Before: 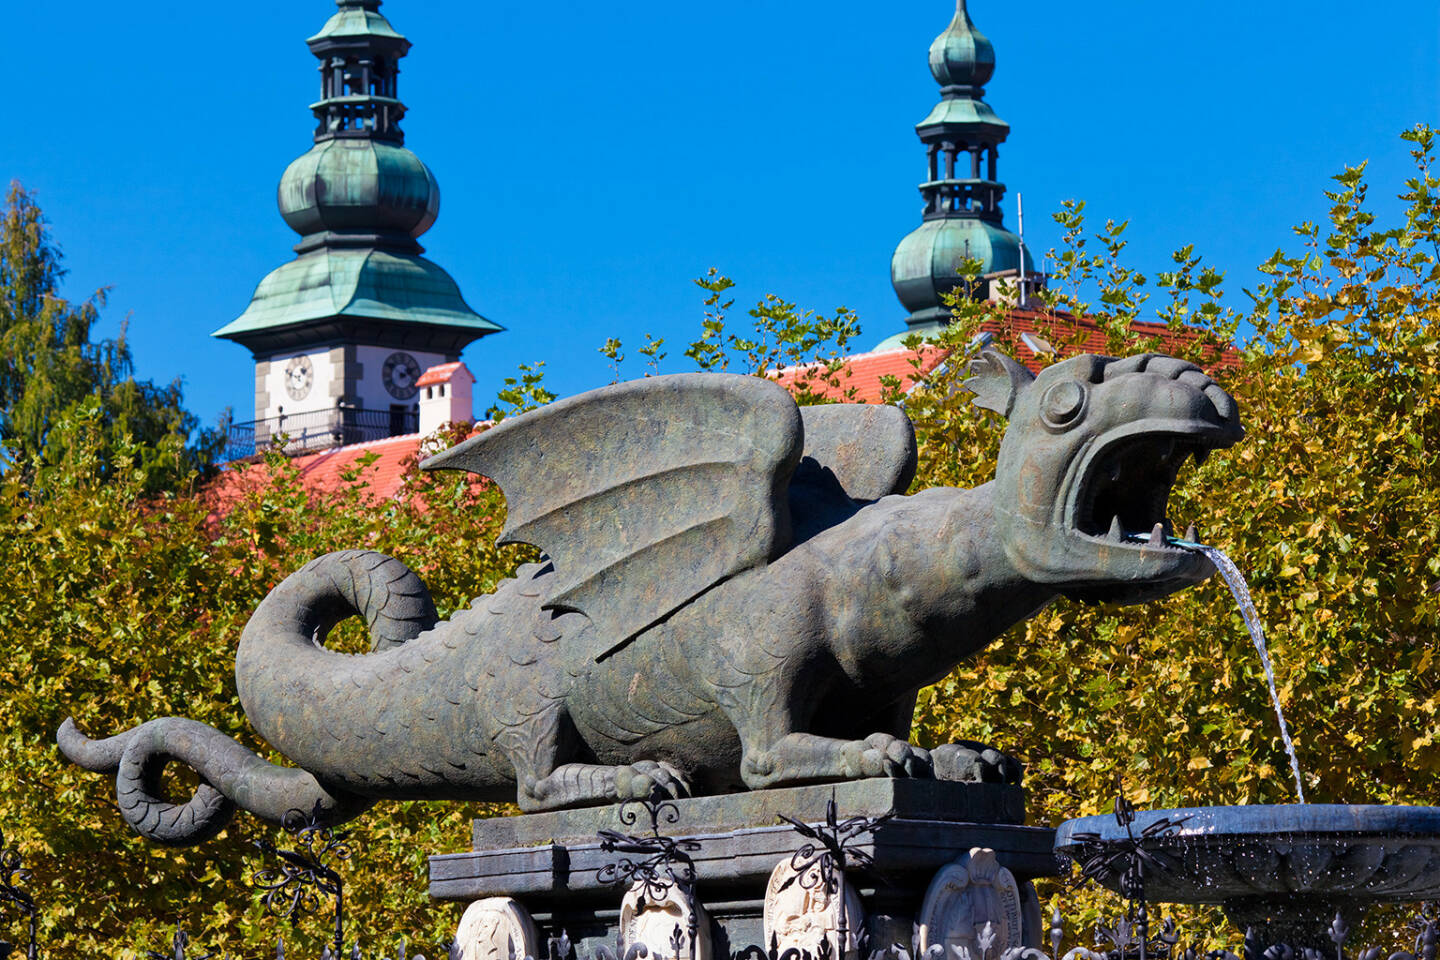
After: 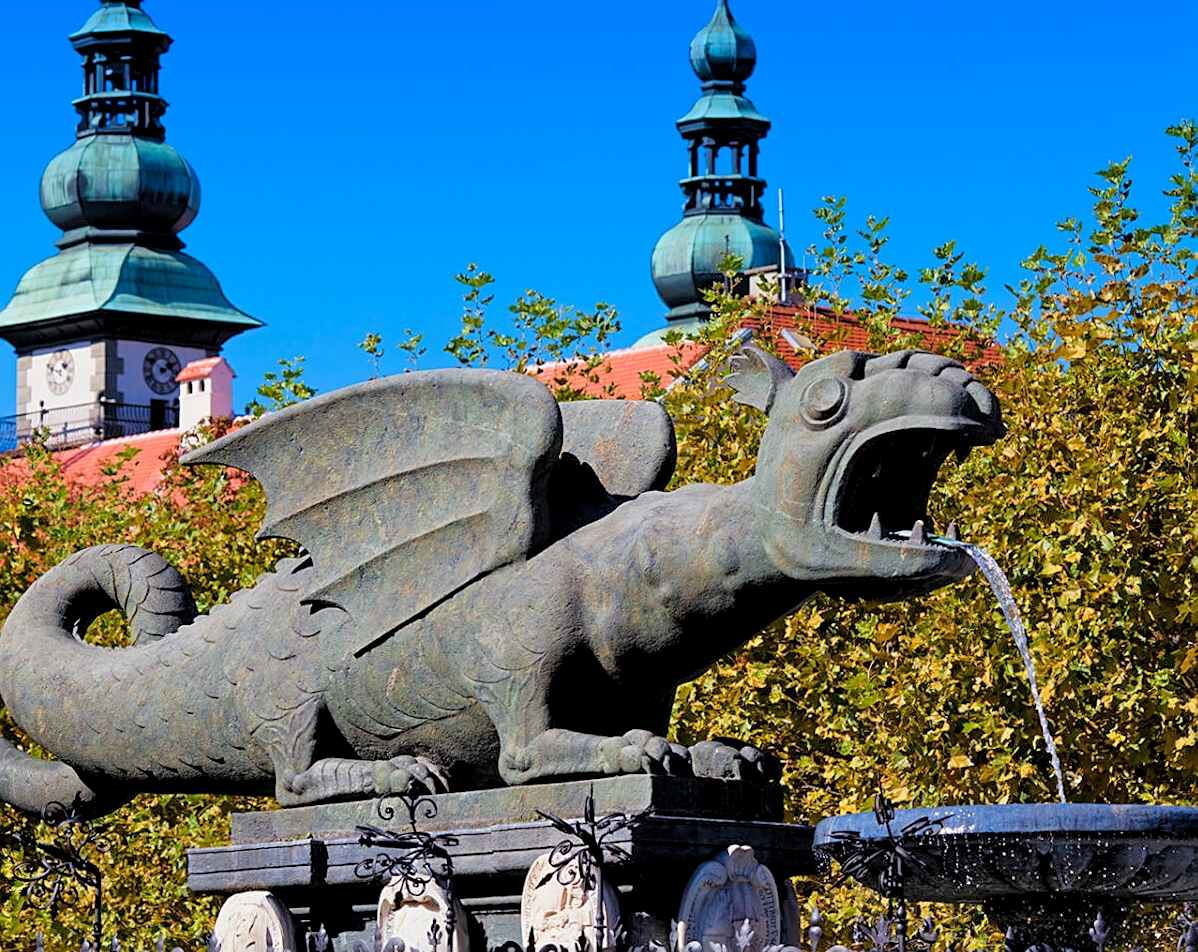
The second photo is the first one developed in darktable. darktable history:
sharpen: on, module defaults
exposure: compensate highlight preservation false
tone equalizer: on, module defaults
crop: left 16.145%
color balance rgb: global vibrance 10%
graduated density: density 2.02 EV, hardness 44%, rotation 0.374°, offset 8.21, hue 208.8°, saturation 97%
rotate and perspective: rotation 0.192°, lens shift (horizontal) -0.015, crop left 0.005, crop right 0.996, crop top 0.006, crop bottom 0.99
tone curve: curves: ch0 [(0.047, 0) (0.292, 0.352) (0.657, 0.678) (1, 0.958)], color space Lab, linked channels, preserve colors none
